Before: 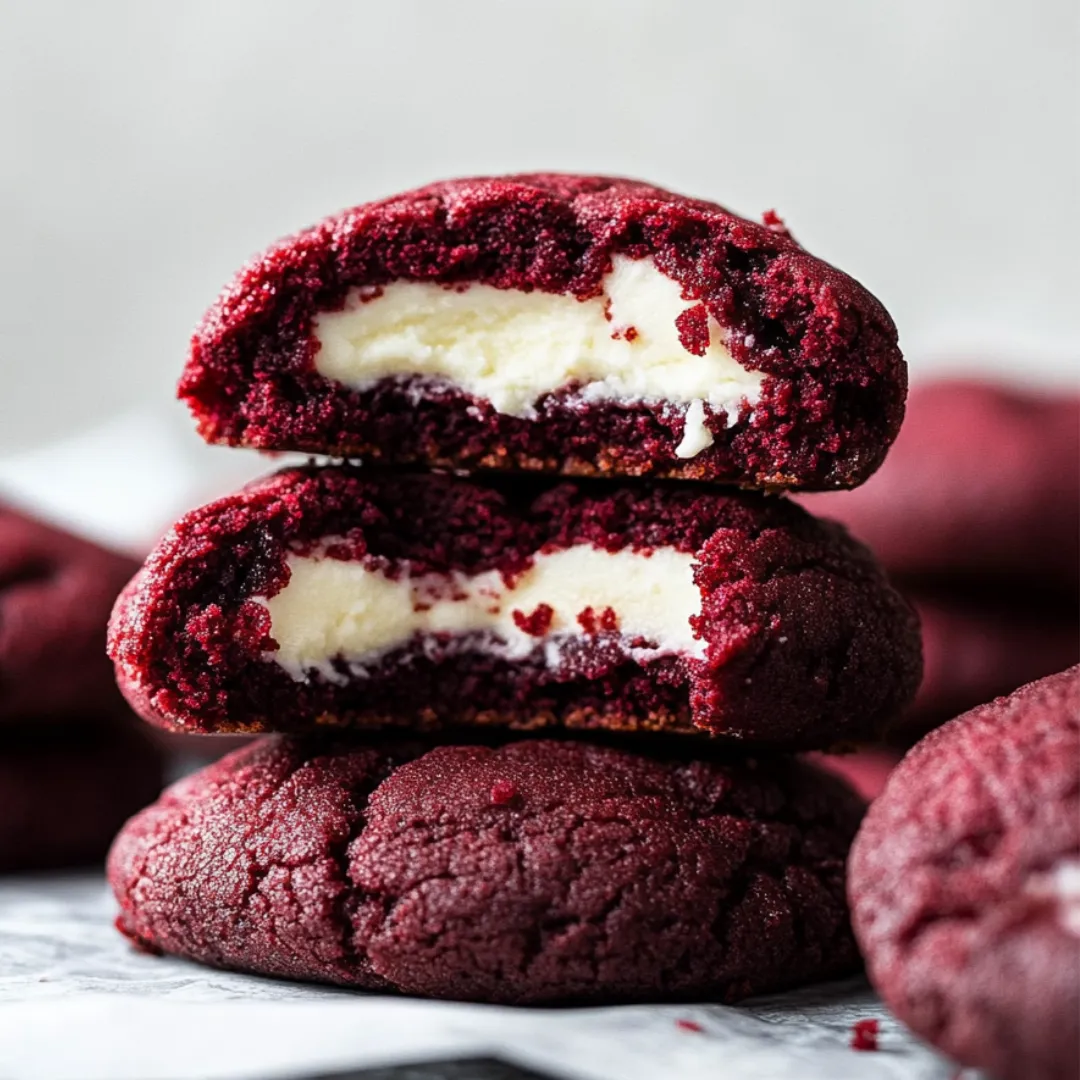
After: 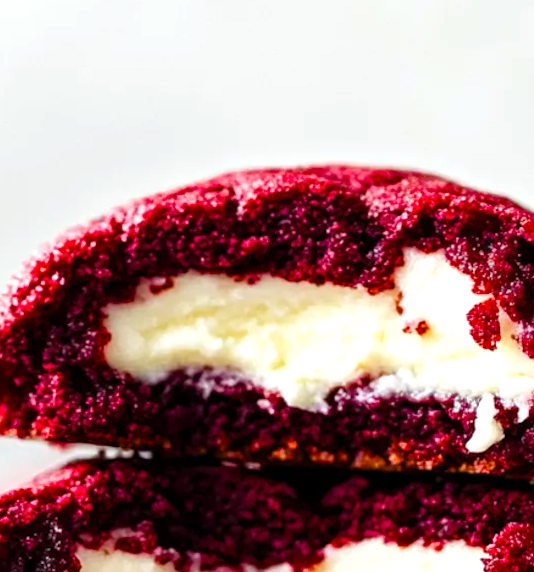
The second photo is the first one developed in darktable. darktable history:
rotate and perspective: rotation 0.174°, lens shift (vertical) 0.013, lens shift (horizontal) 0.019, shear 0.001, automatic cropping original format, crop left 0.007, crop right 0.991, crop top 0.016, crop bottom 0.997
color balance rgb: linear chroma grading › global chroma 18.9%, perceptual saturation grading › global saturation 20%, perceptual saturation grading › highlights -25%, perceptual saturation grading › shadows 50%, global vibrance 18.93%
exposure: exposure 0.367 EV, compensate highlight preservation false
crop: left 19.556%, right 30.401%, bottom 46.458%
